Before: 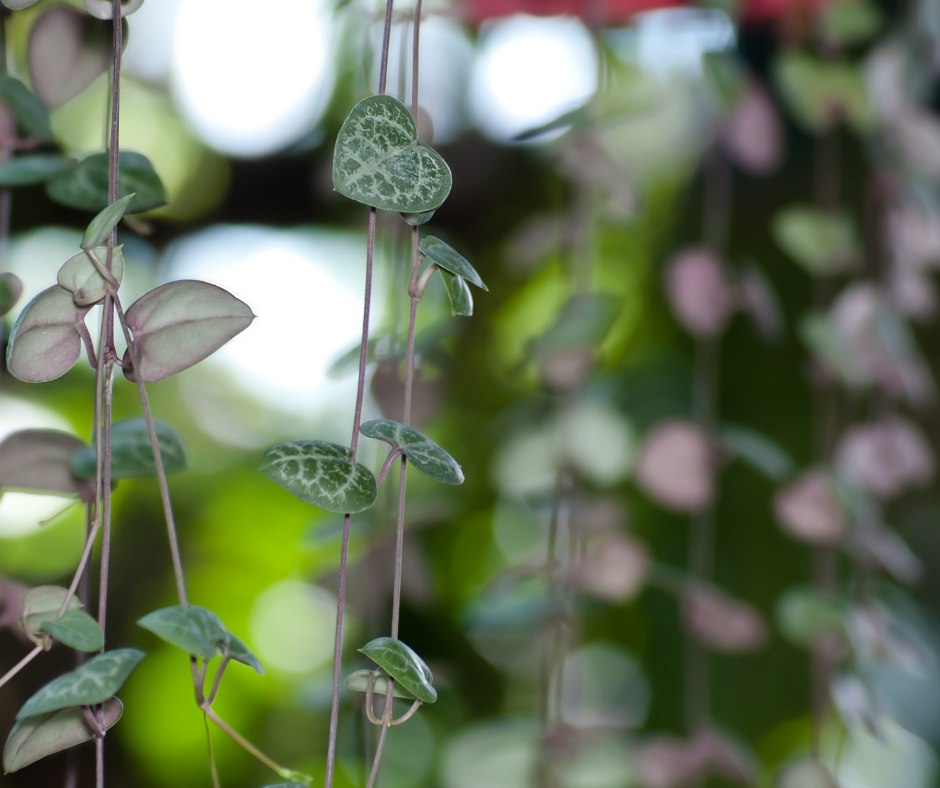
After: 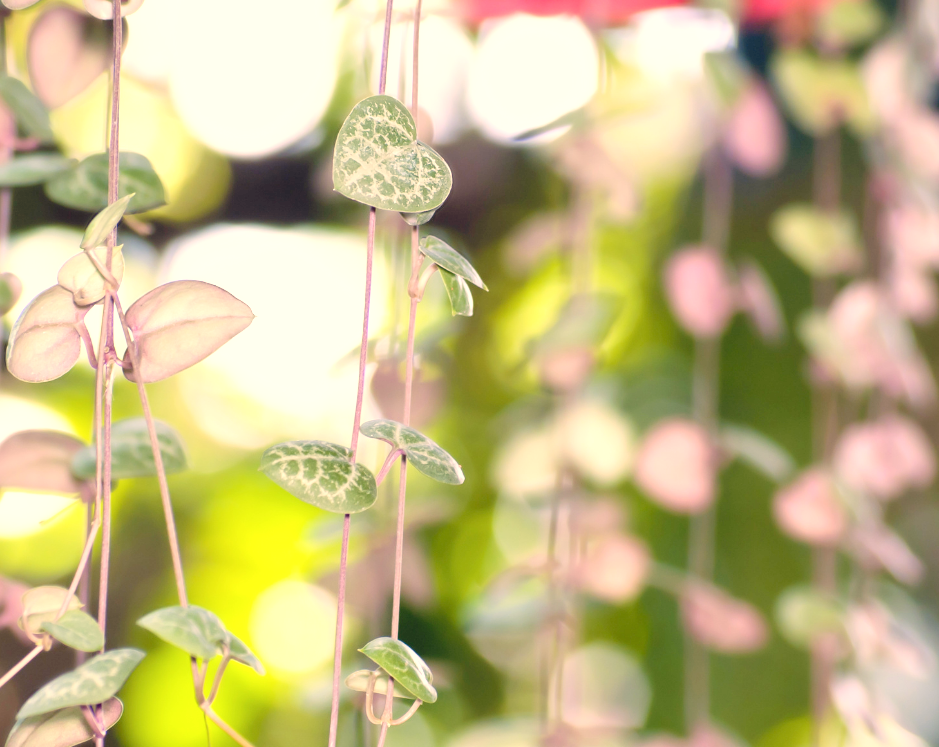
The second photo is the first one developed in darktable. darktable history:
color correction: highlights a* 19.87, highlights b* 27, shadows a* 3.33, shadows b* -17.57, saturation 0.757
crop and rotate: top 0.003%, bottom 5.133%
levels: levels [0.008, 0.318, 0.836]
base curve: curves: ch0 [(0, 0) (0.579, 0.807) (1, 1)], preserve colors none
